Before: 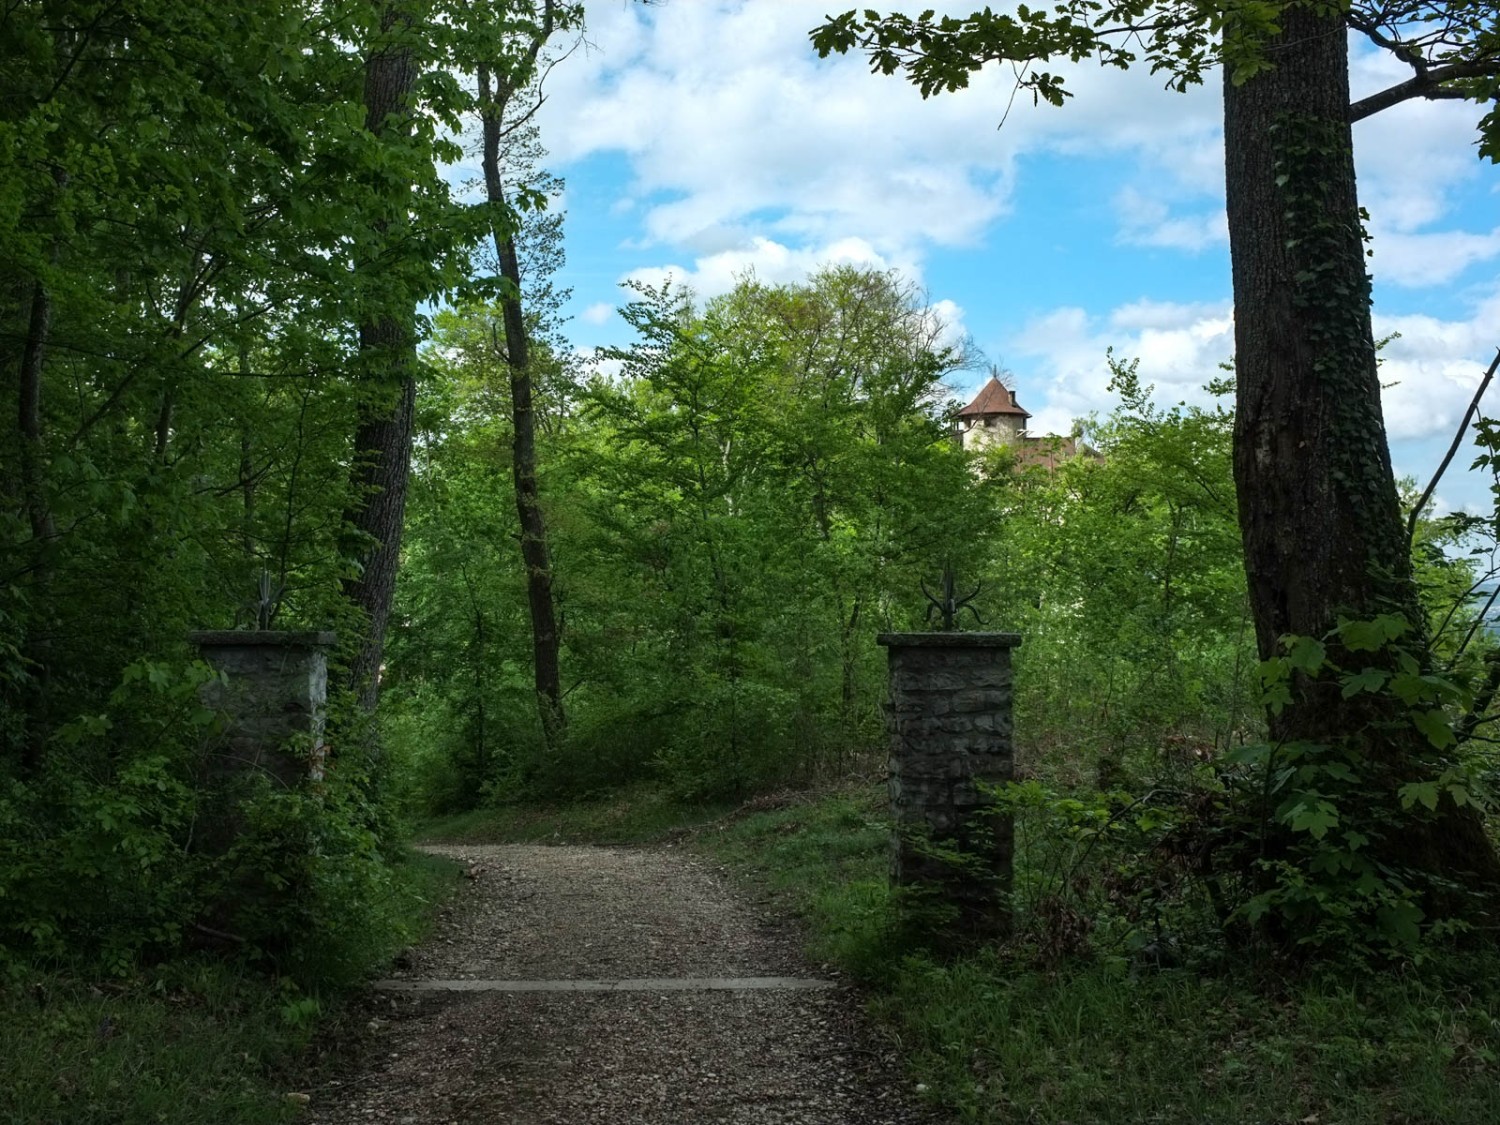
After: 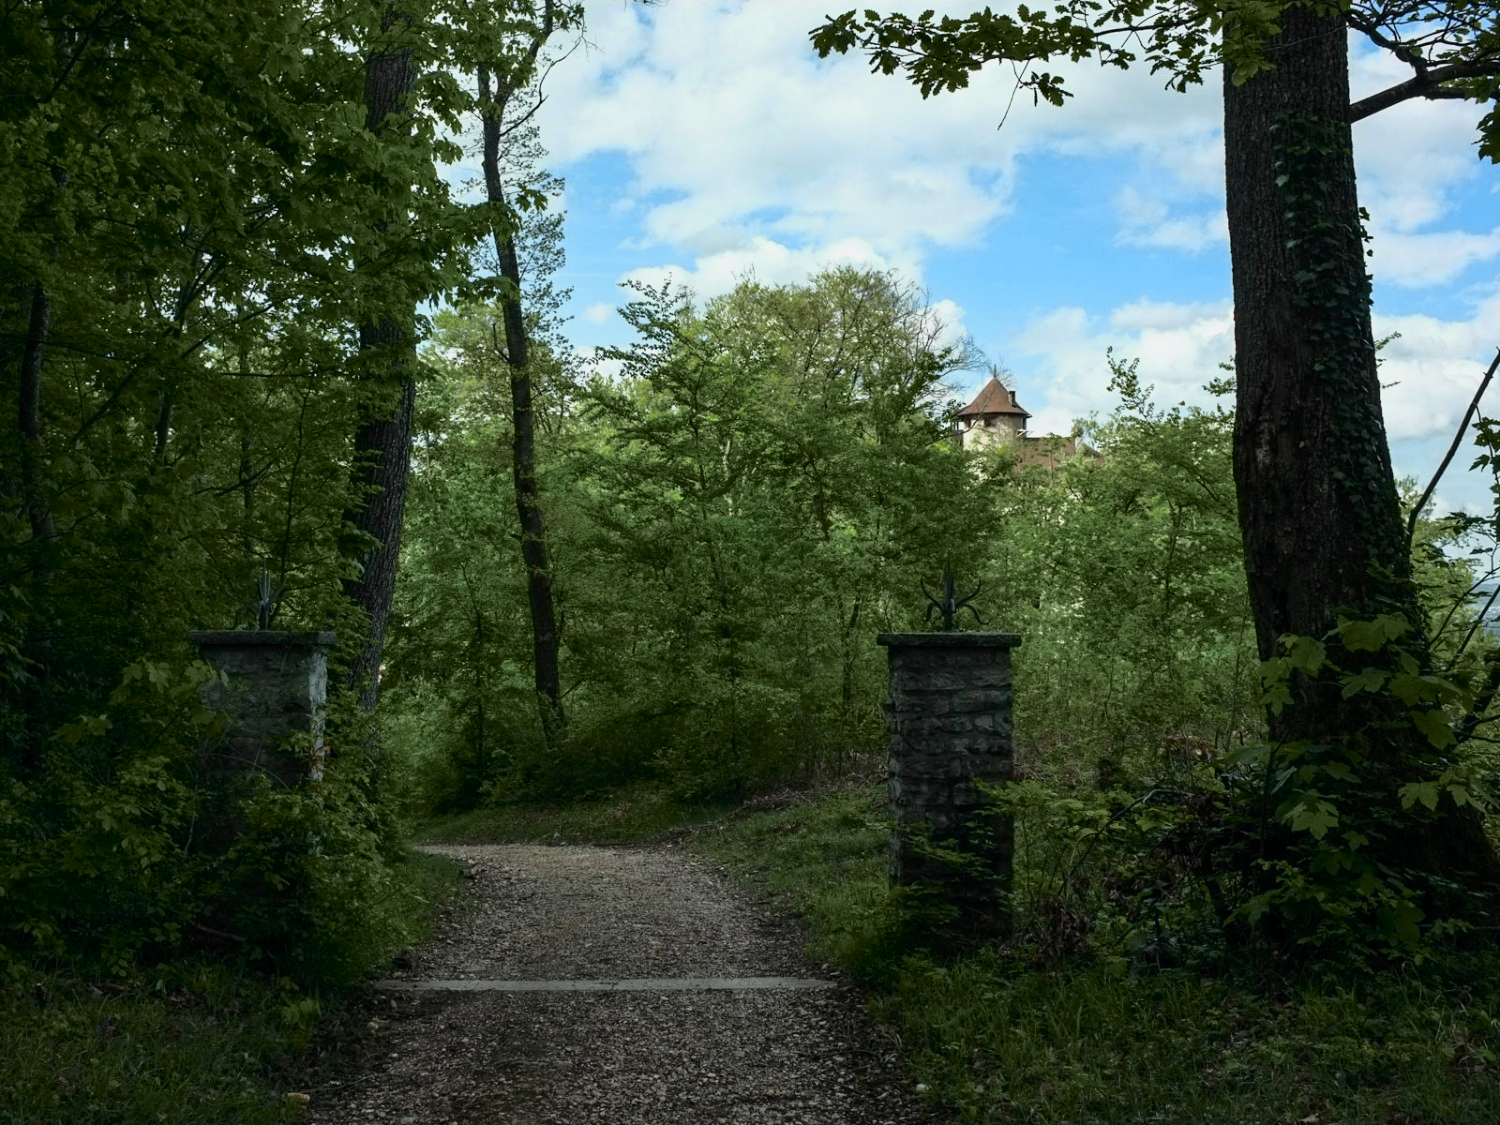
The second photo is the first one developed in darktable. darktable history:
tone curve: curves: ch0 [(0, 0) (0.058, 0.037) (0.214, 0.183) (0.304, 0.288) (0.561, 0.554) (0.687, 0.677) (0.768, 0.768) (0.858, 0.861) (0.987, 0.945)]; ch1 [(0, 0) (0.172, 0.123) (0.312, 0.296) (0.432, 0.448) (0.471, 0.469) (0.502, 0.5) (0.521, 0.505) (0.565, 0.569) (0.663, 0.663) (0.703, 0.721) (0.857, 0.917) (1, 1)]; ch2 [(0, 0) (0.411, 0.424) (0.485, 0.497) (0.502, 0.5) (0.517, 0.511) (0.556, 0.562) (0.626, 0.594) (0.709, 0.661) (1, 1)], color space Lab, independent channels, preserve colors none
